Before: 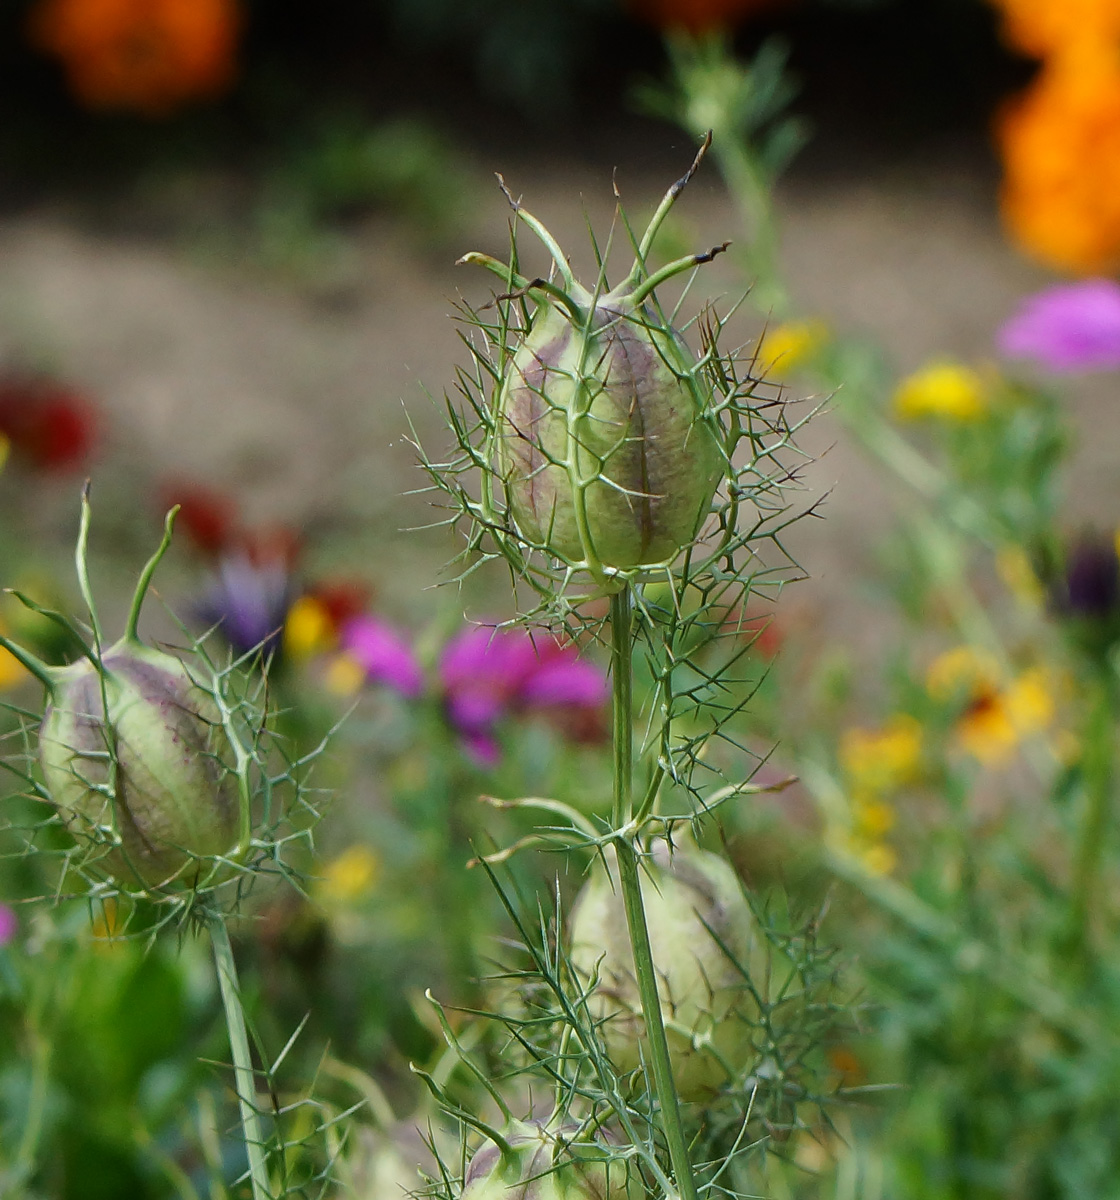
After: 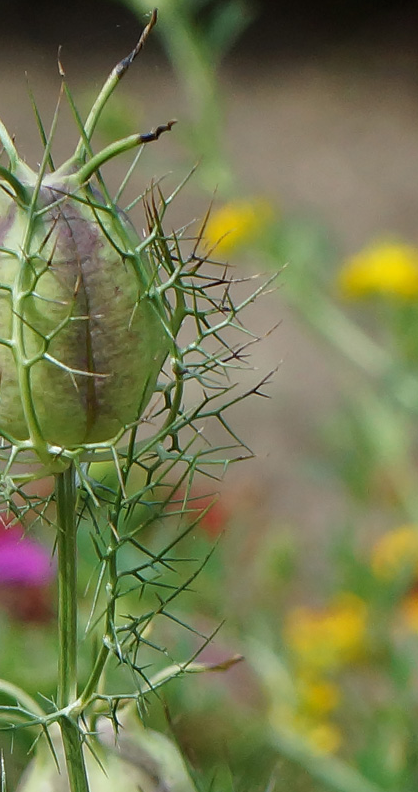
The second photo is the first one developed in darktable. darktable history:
tone equalizer: -8 EV -0.54 EV
crop and rotate: left 49.58%, top 10.101%, right 13.084%, bottom 23.874%
